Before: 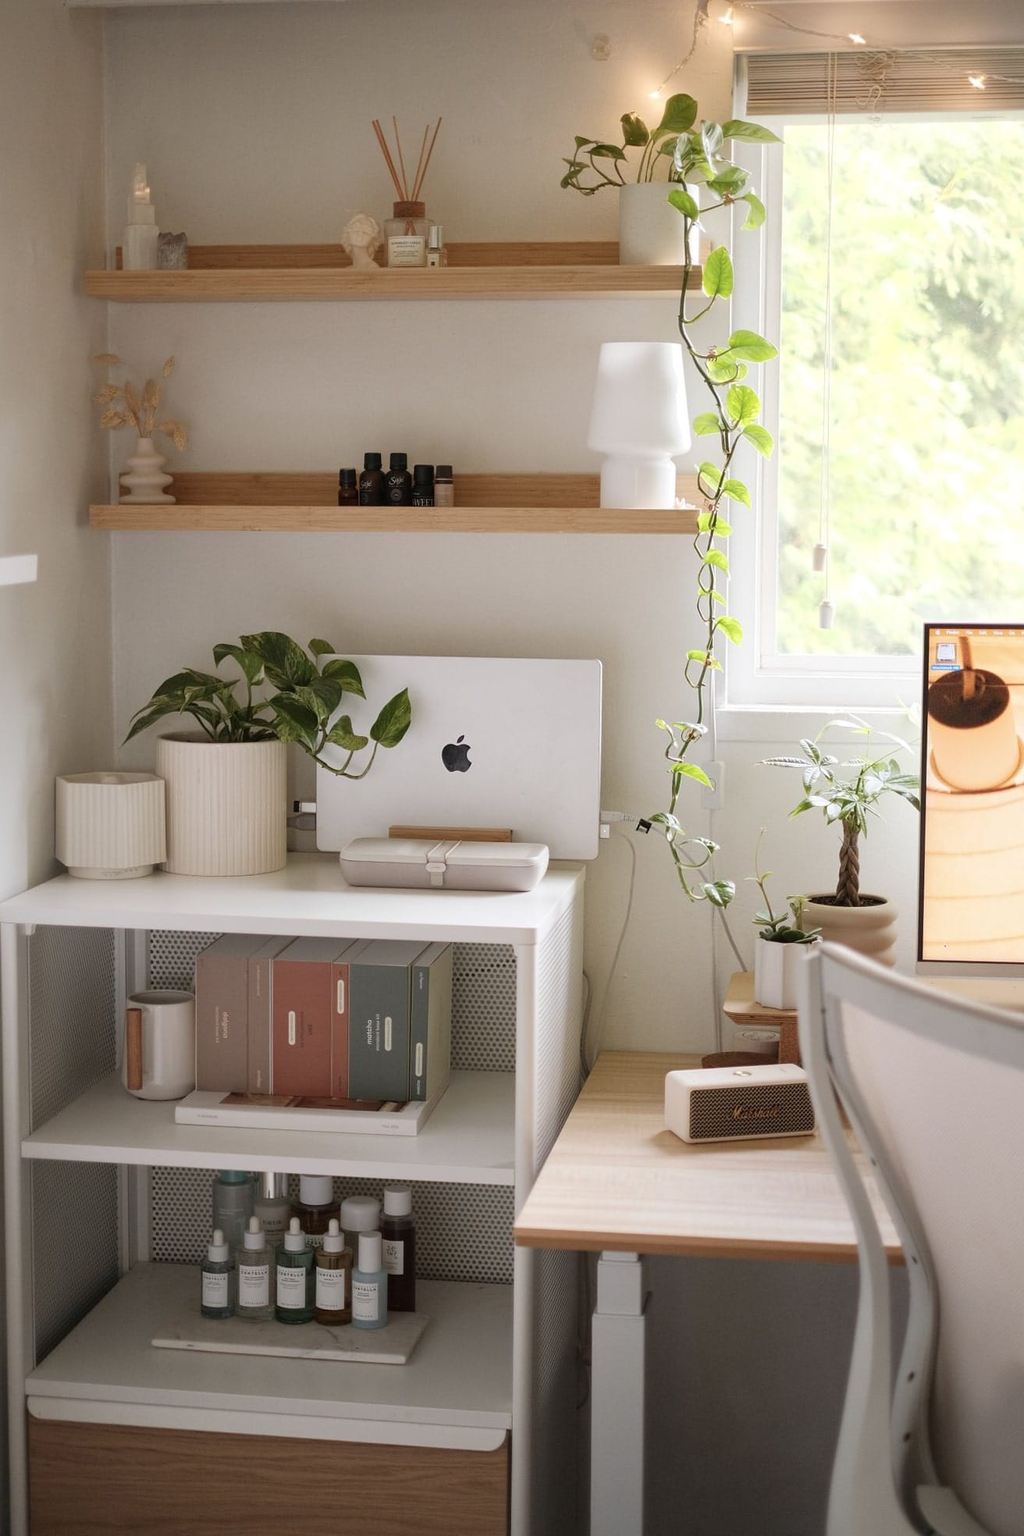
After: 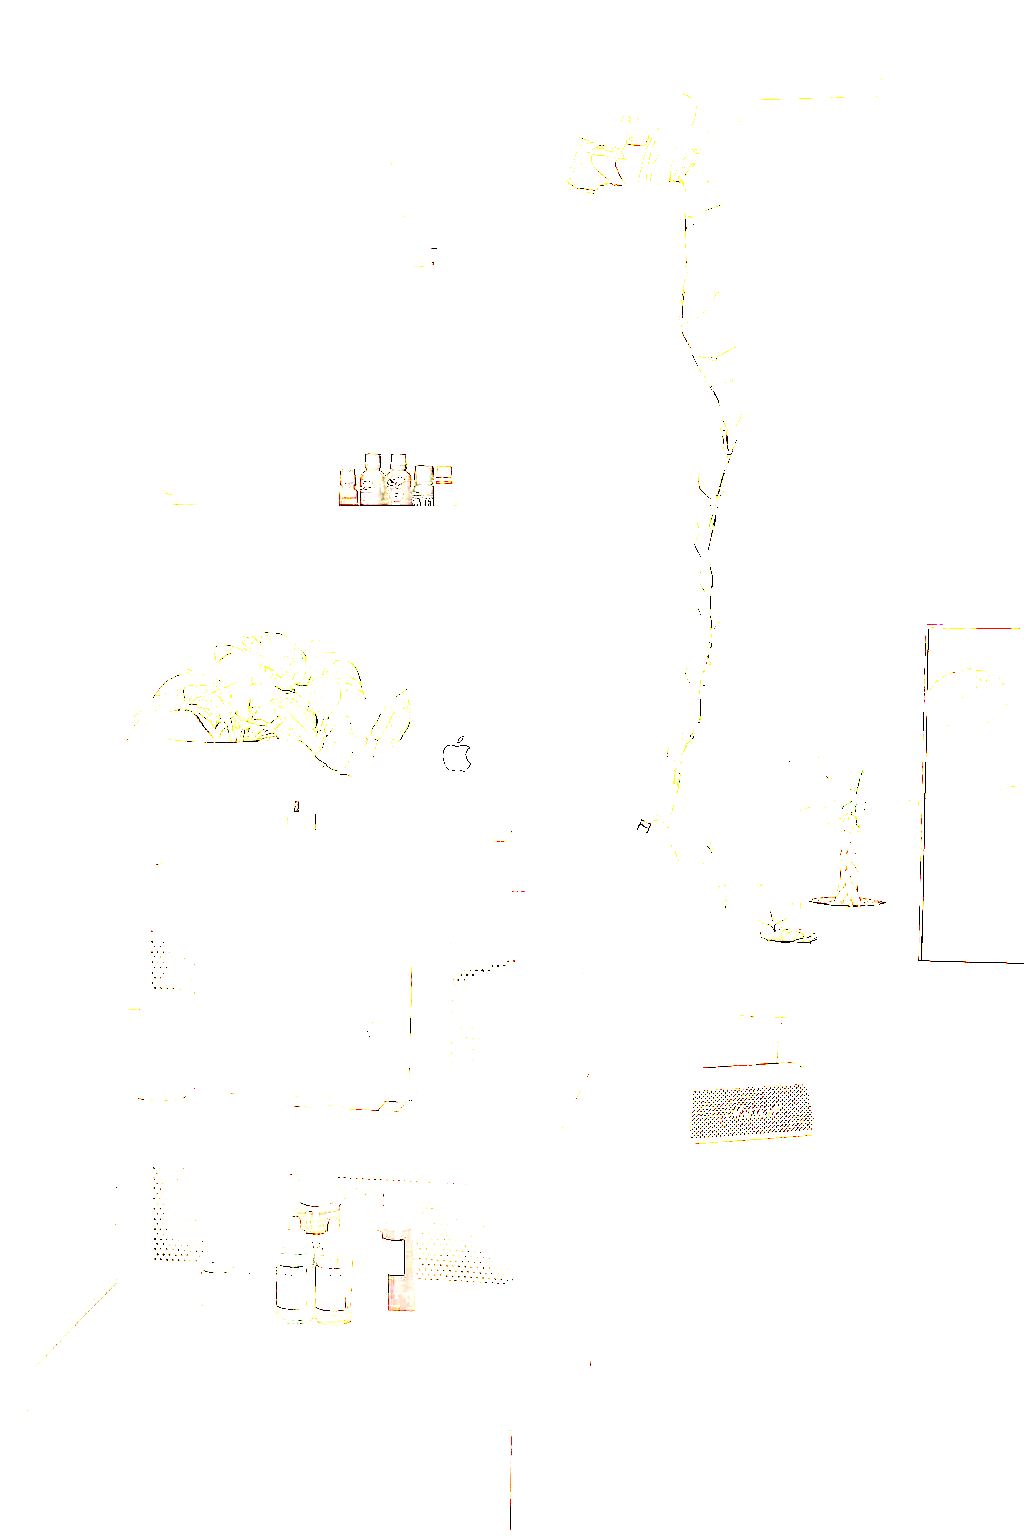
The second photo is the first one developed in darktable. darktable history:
exposure: exposure 8 EV, compensate highlight preservation false
sharpen: on, module defaults
white balance: red 1, blue 1
